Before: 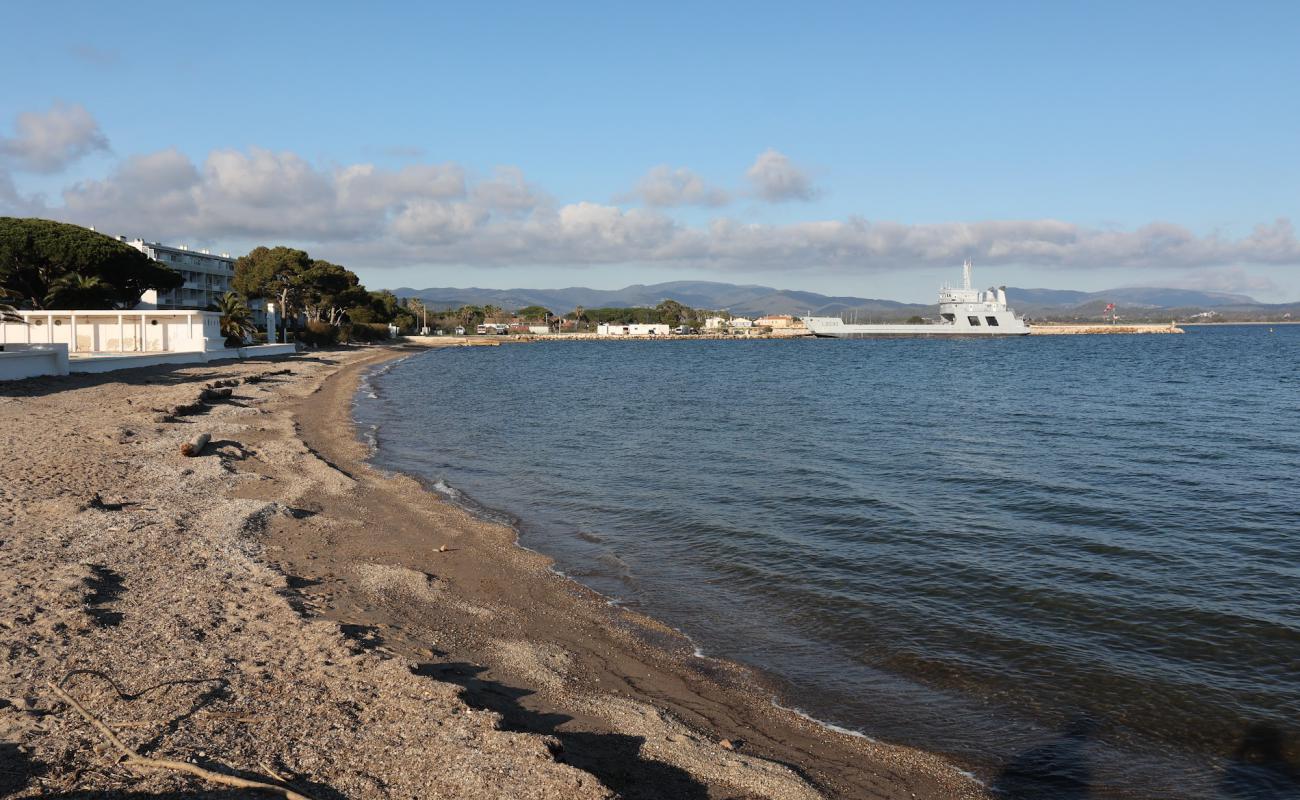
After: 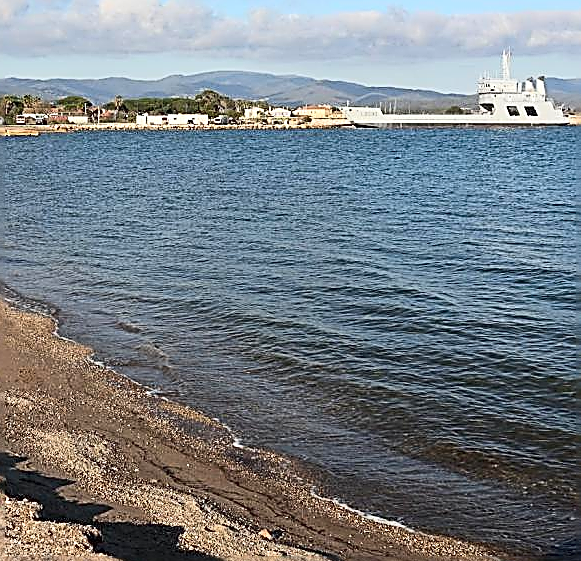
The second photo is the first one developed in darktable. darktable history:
crop: left 35.478%, top 26.315%, right 19.782%, bottom 3.458%
contrast brightness saturation: contrast 0.201, brightness 0.165, saturation 0.229
sharpen: amount 1.988
